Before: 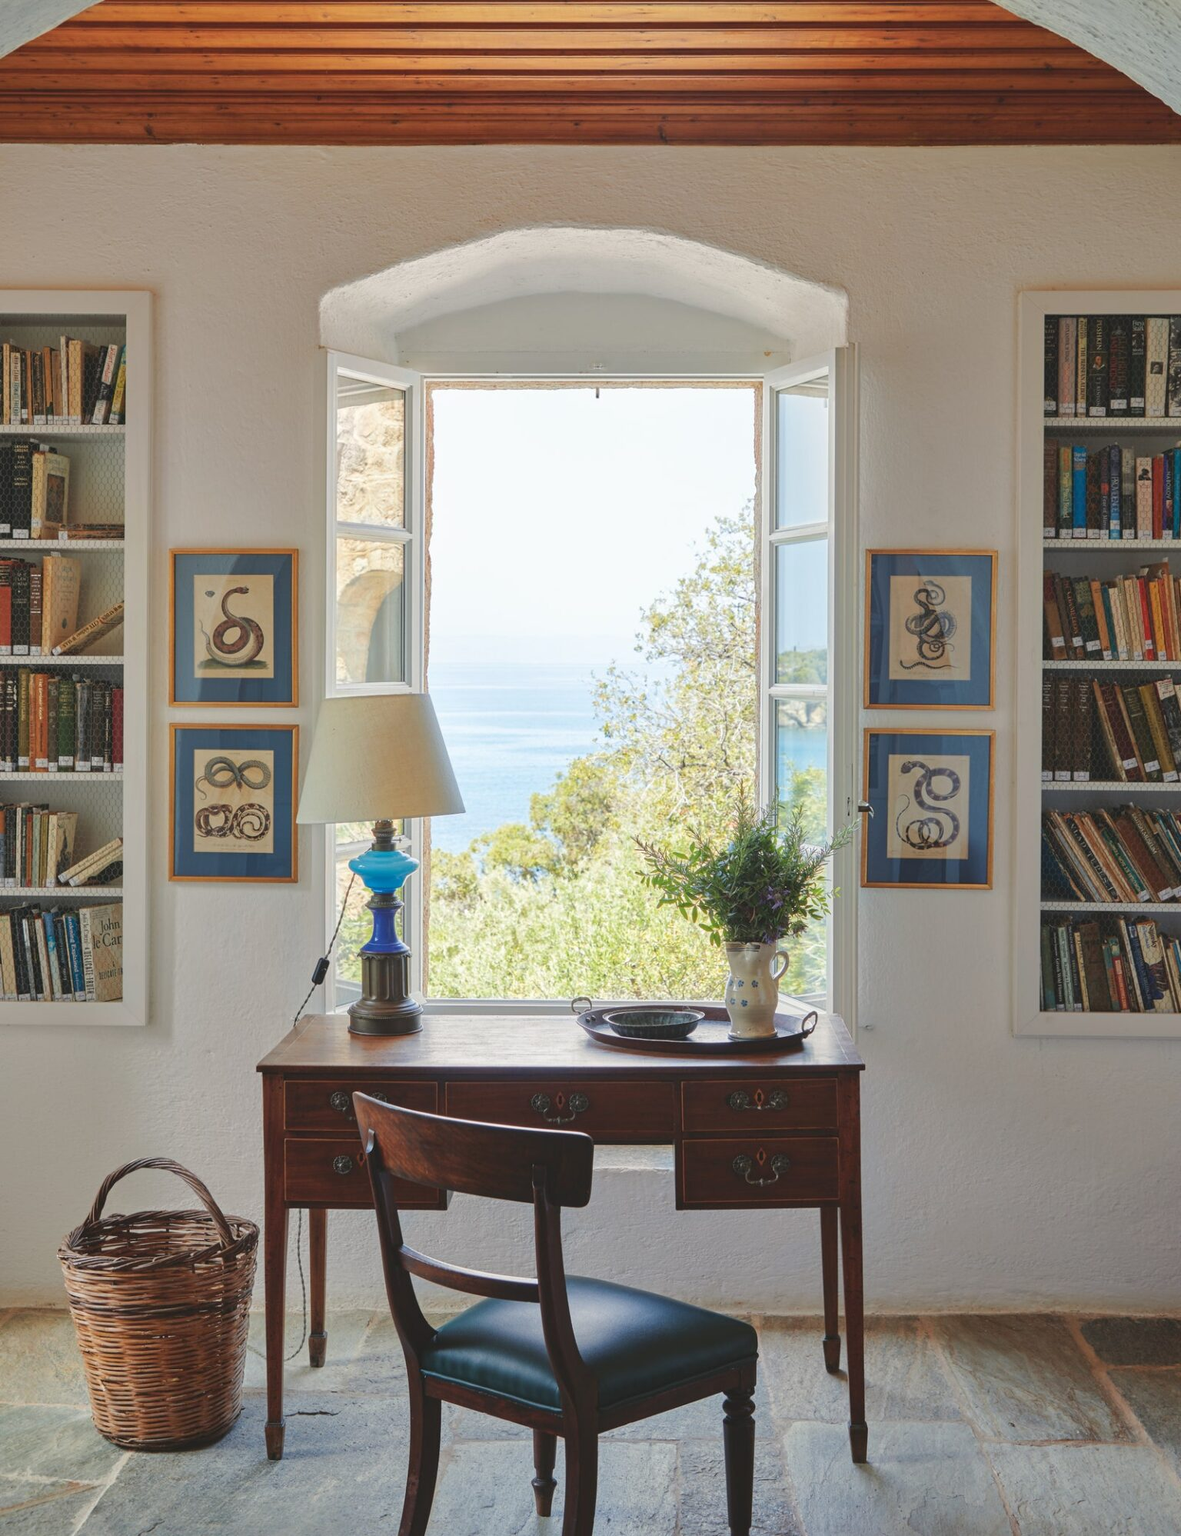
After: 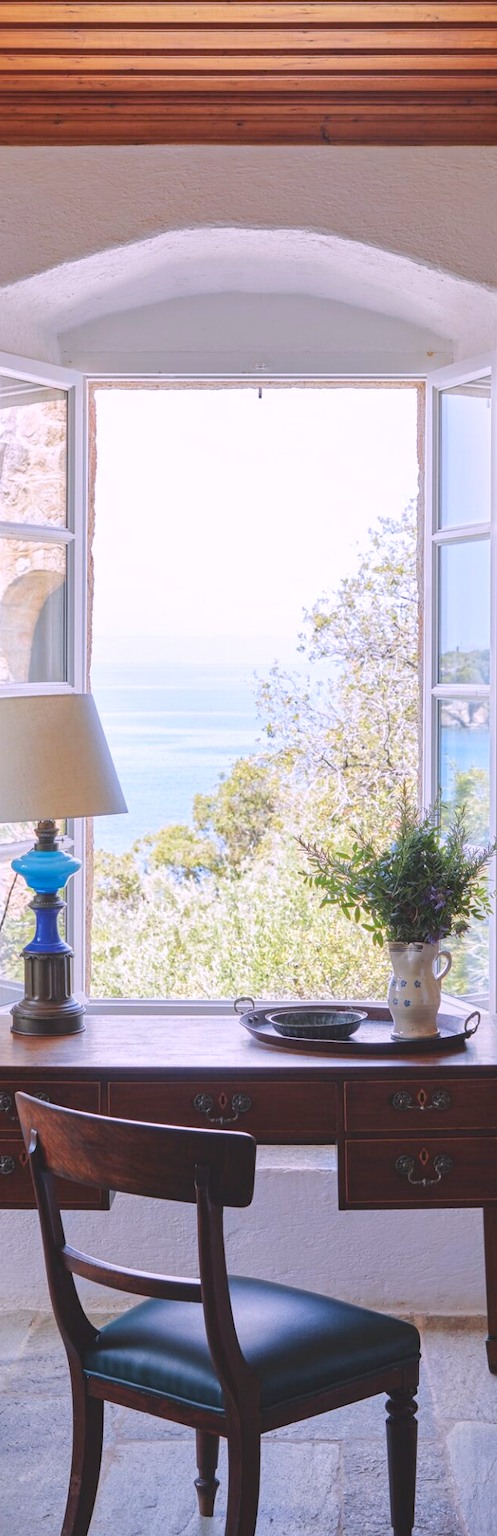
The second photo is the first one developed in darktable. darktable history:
white balance: red 1.042, blue 1.17
crop: left 28.583%, right 29.231%
